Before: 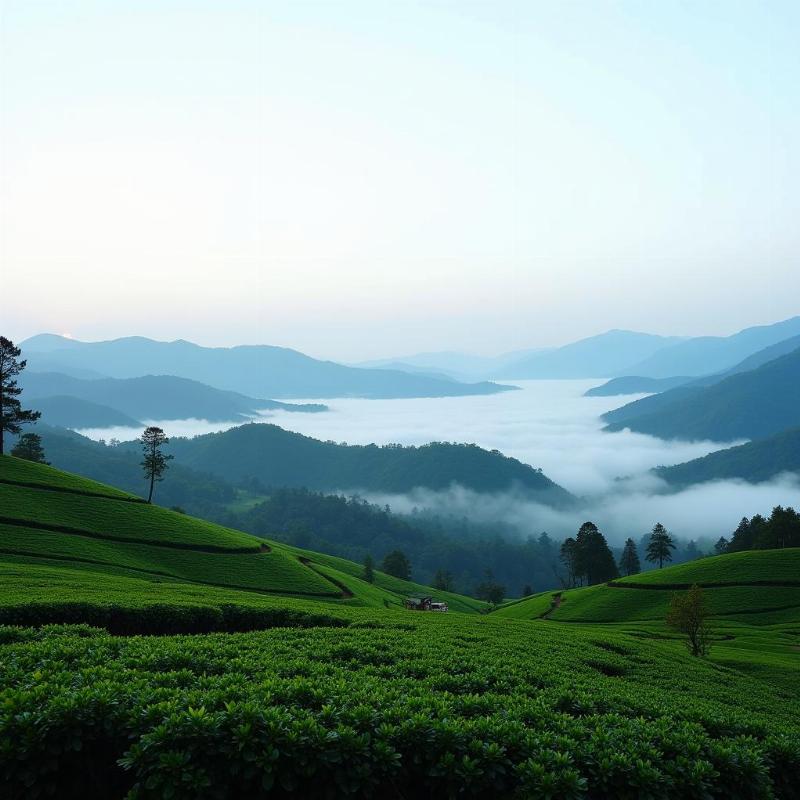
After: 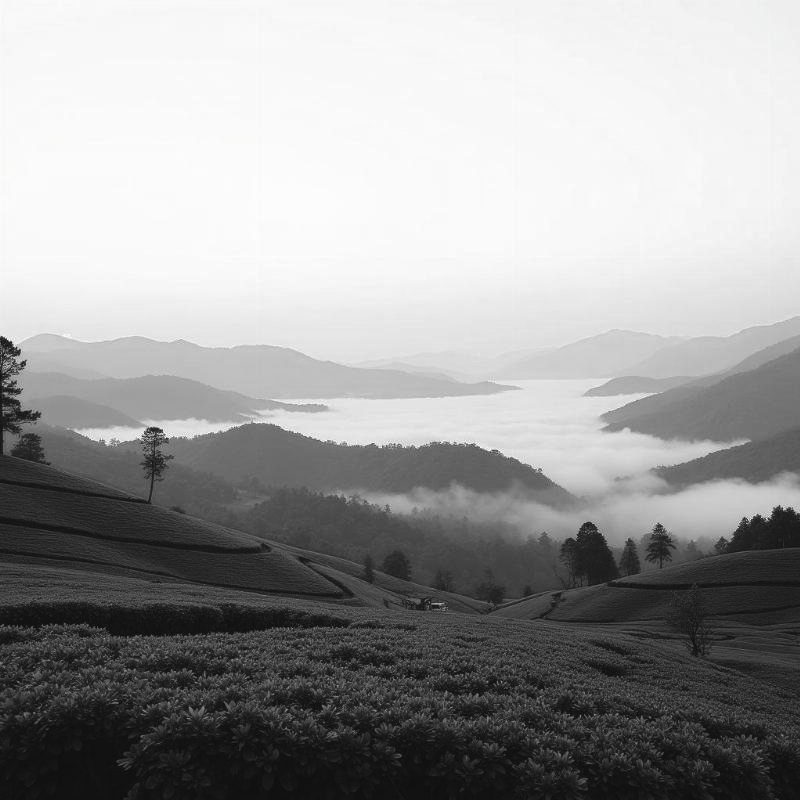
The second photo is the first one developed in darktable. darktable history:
color balance rgb: global offset › luminance 0.483%, perceptual saturation grading › global saturation 25.788%
tone equalizer: edges refinement/feathering 500, mask exposure compensation -1.57 EV, preserve details no
color calibration: output gray [0.18, 0.41, 0.41, 0], illuminant as shot in camera, x 0.358, y 0.373, temperature 4628.91 K
